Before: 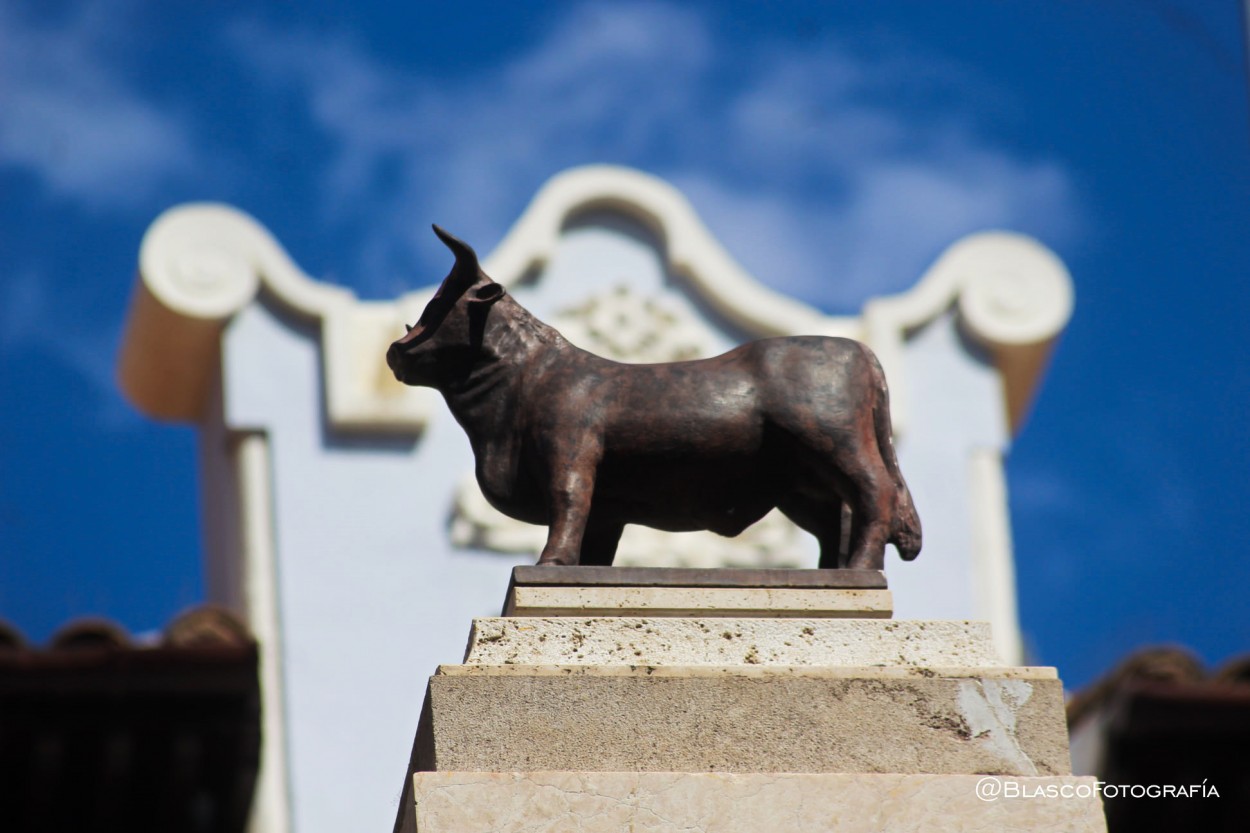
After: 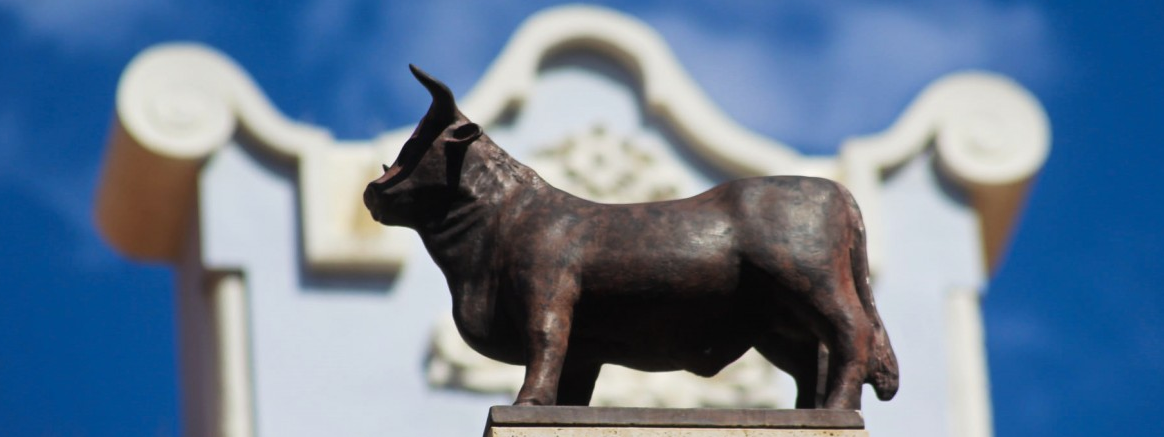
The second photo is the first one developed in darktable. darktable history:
crop: left 1.852%, top 19.321%, right 5.012%, bottom 28.127%
